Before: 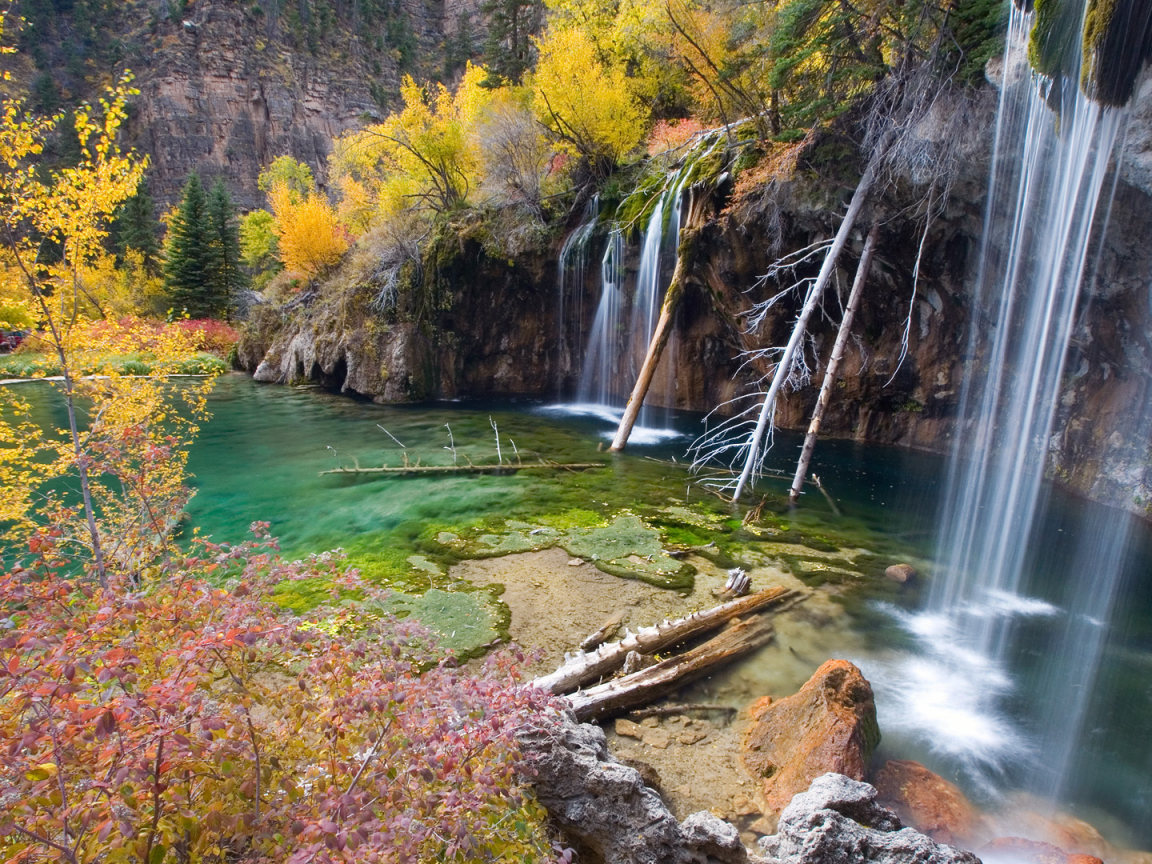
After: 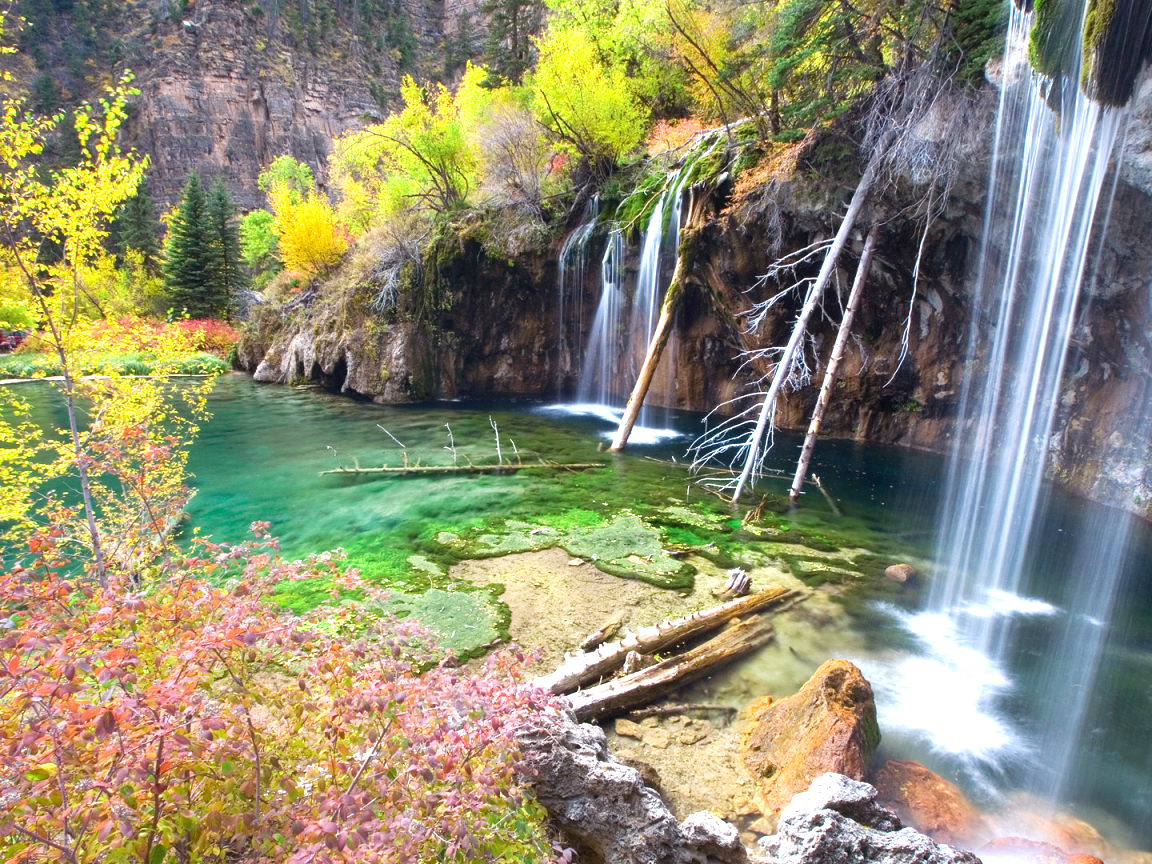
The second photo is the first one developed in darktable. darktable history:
color zones: curves: ch2 [(0, 0.5) (0.143, 0.517) (0.286, 0.571) (0.429, 0.522) (0.571, 0.5) (0.714, 0.5) (0.857, 0.5) (1, 0.5)]
exposure: exposure 0.77 EV, compensate highlight preservation false
